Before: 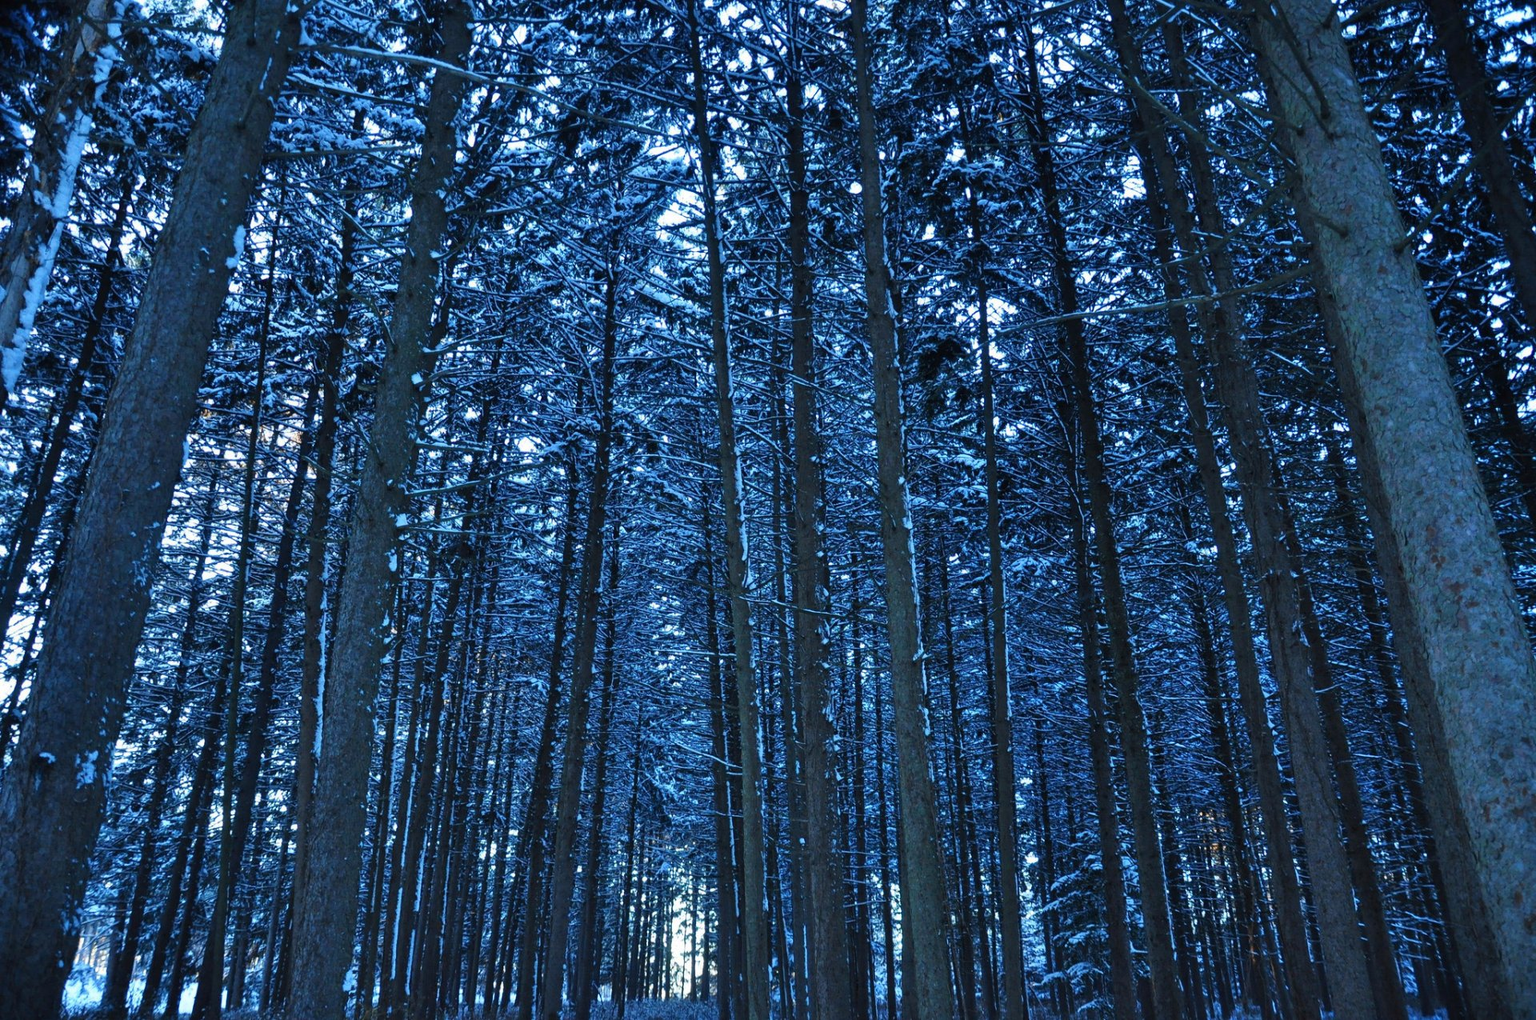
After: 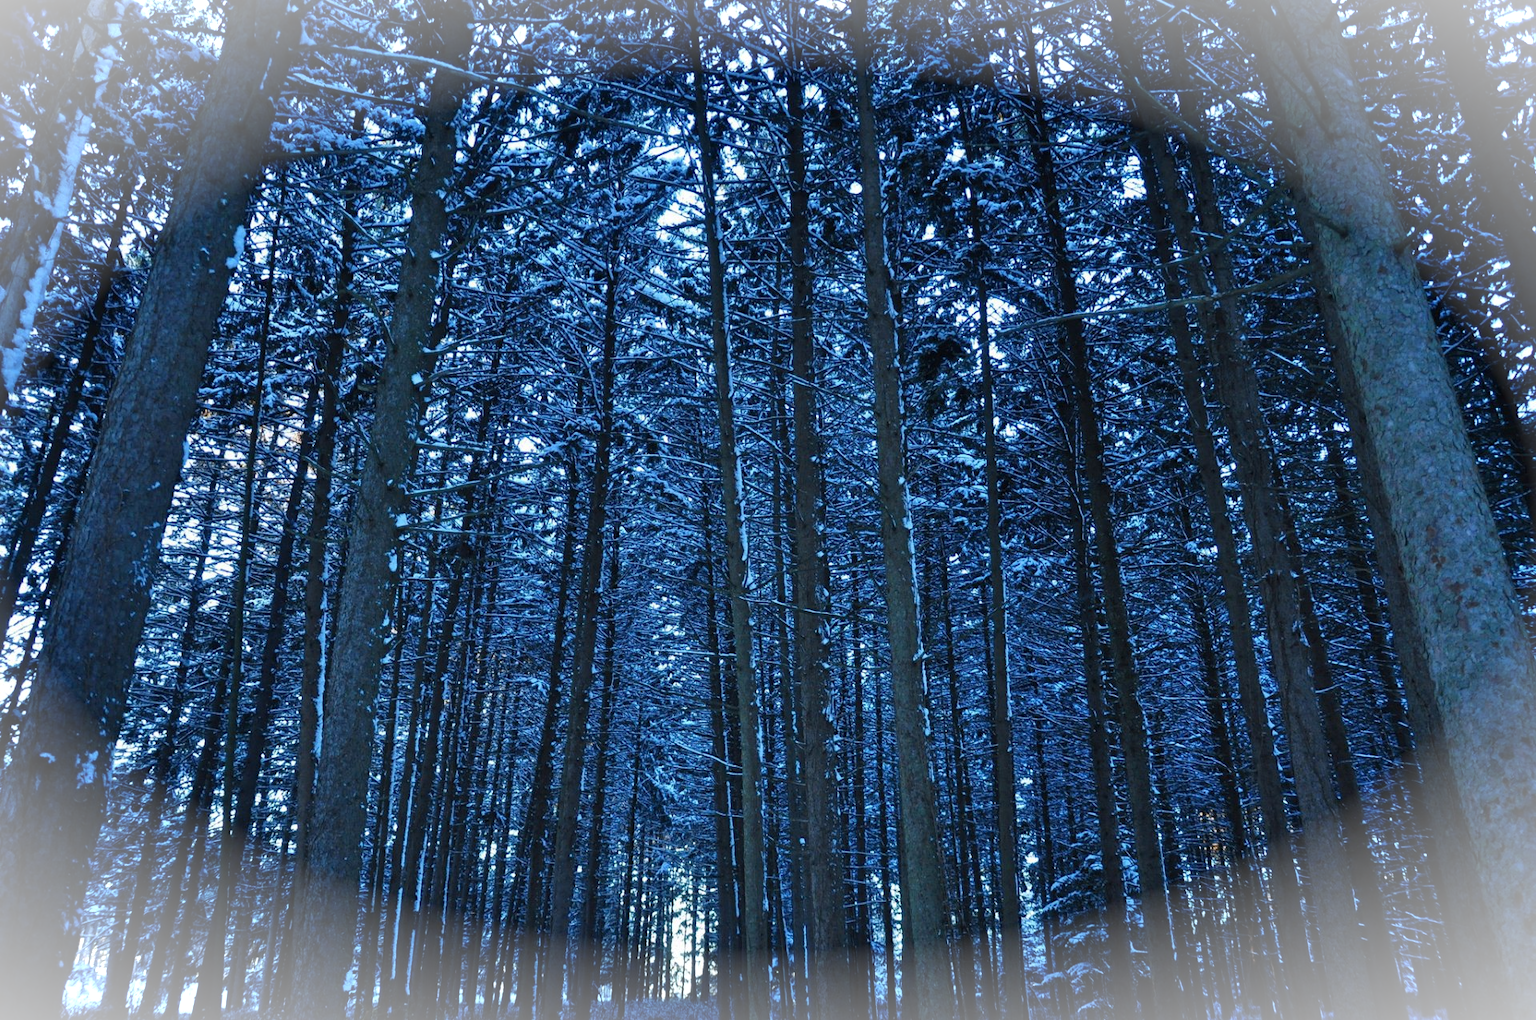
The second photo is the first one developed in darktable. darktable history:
vignetting: fall-off start 99.07%, fall-off radius 99.4%, brightness 0.997, saturation -0.495, width/height ratio 1.425
